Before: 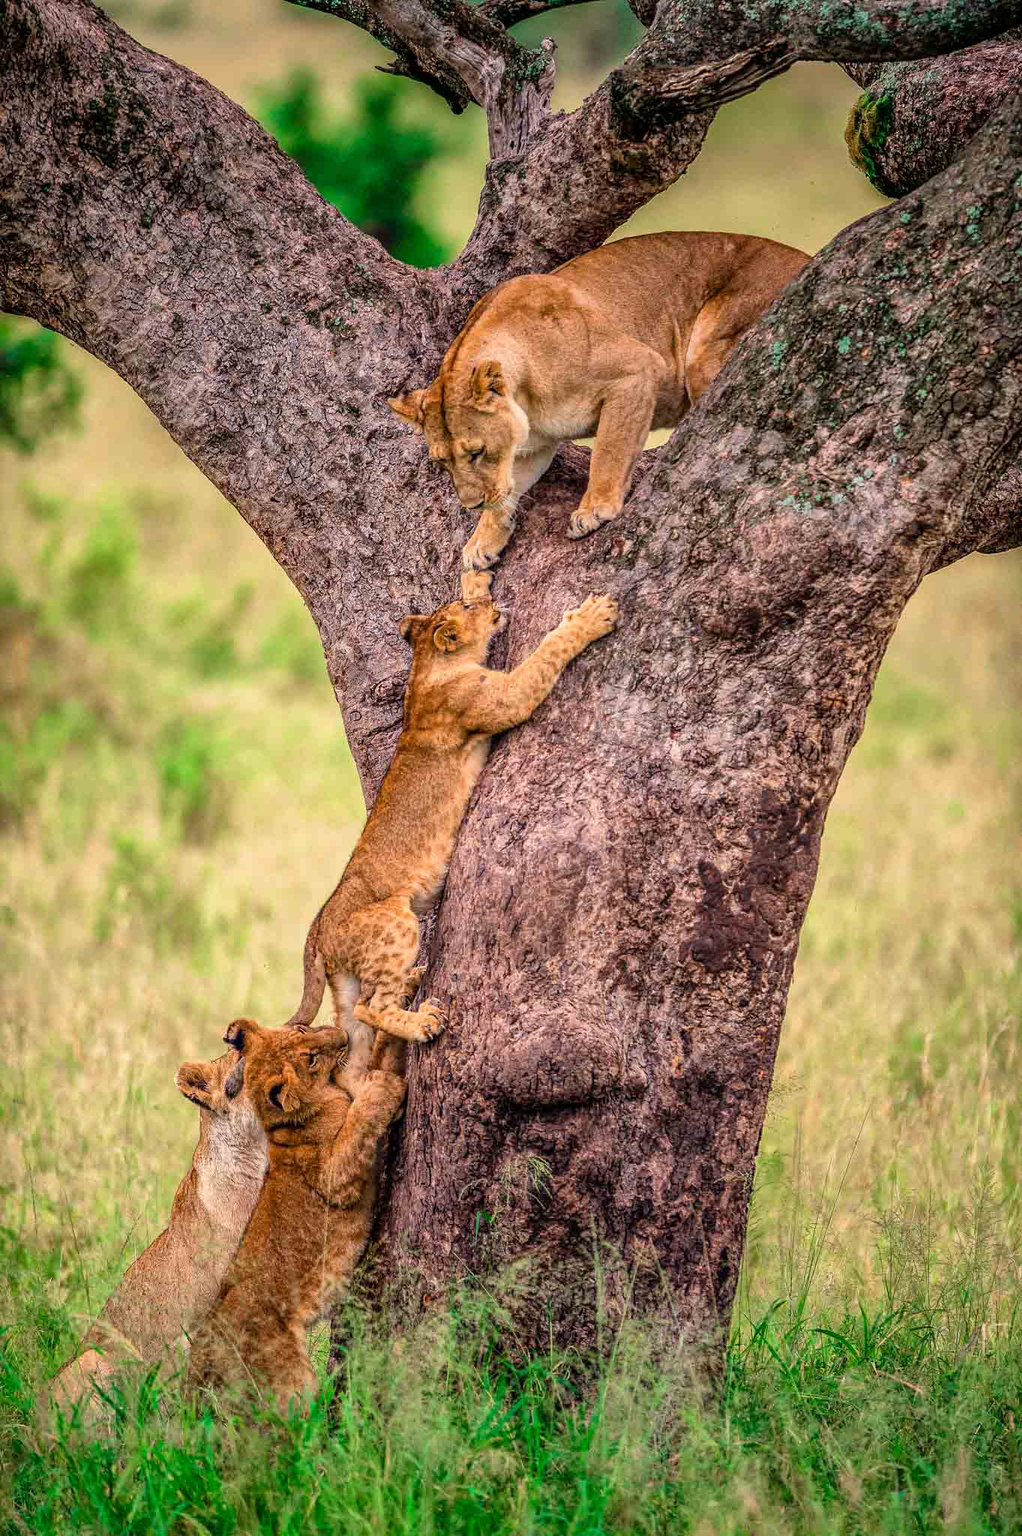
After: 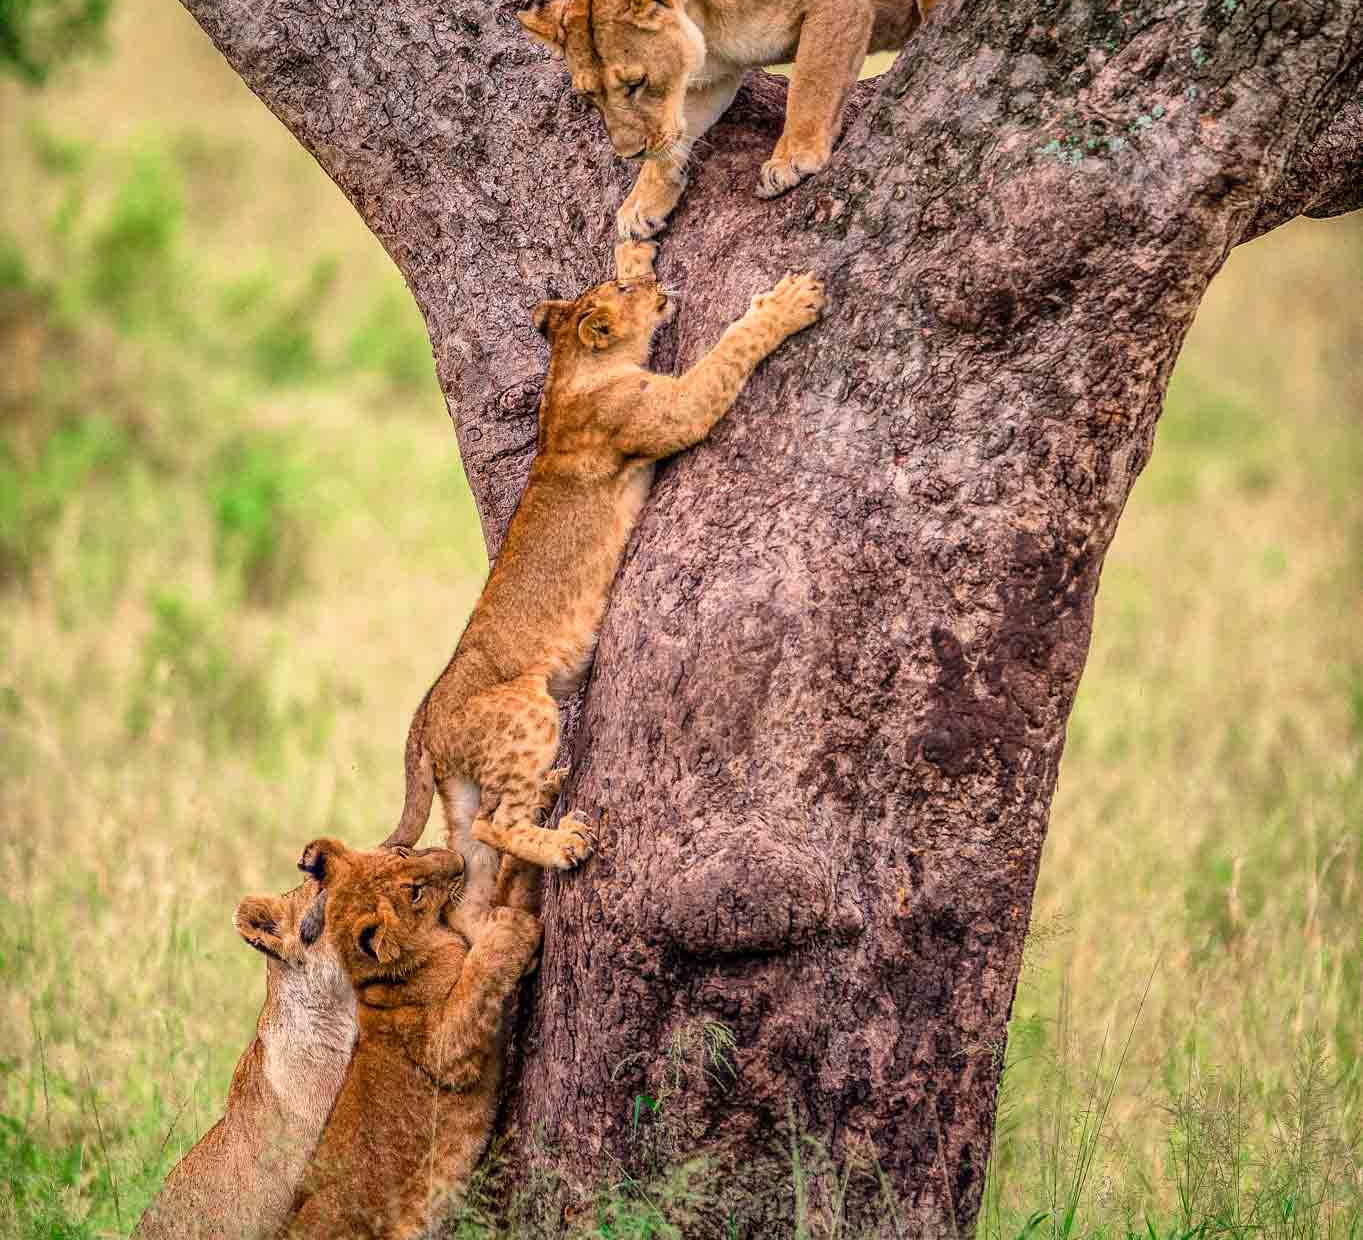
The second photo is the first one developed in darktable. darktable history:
base curve: preserve colors none
crop and rotate: top 25.424%, bottom 13.981%
